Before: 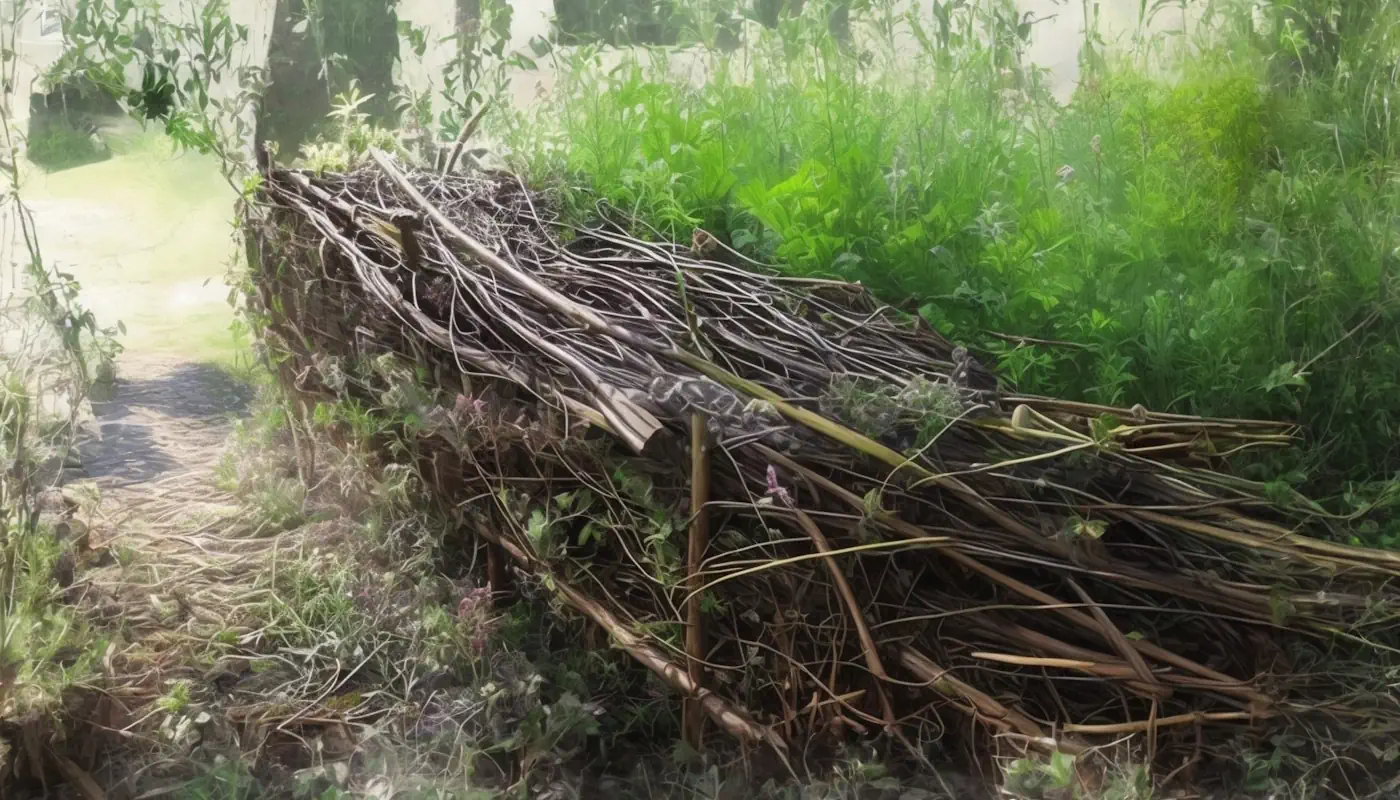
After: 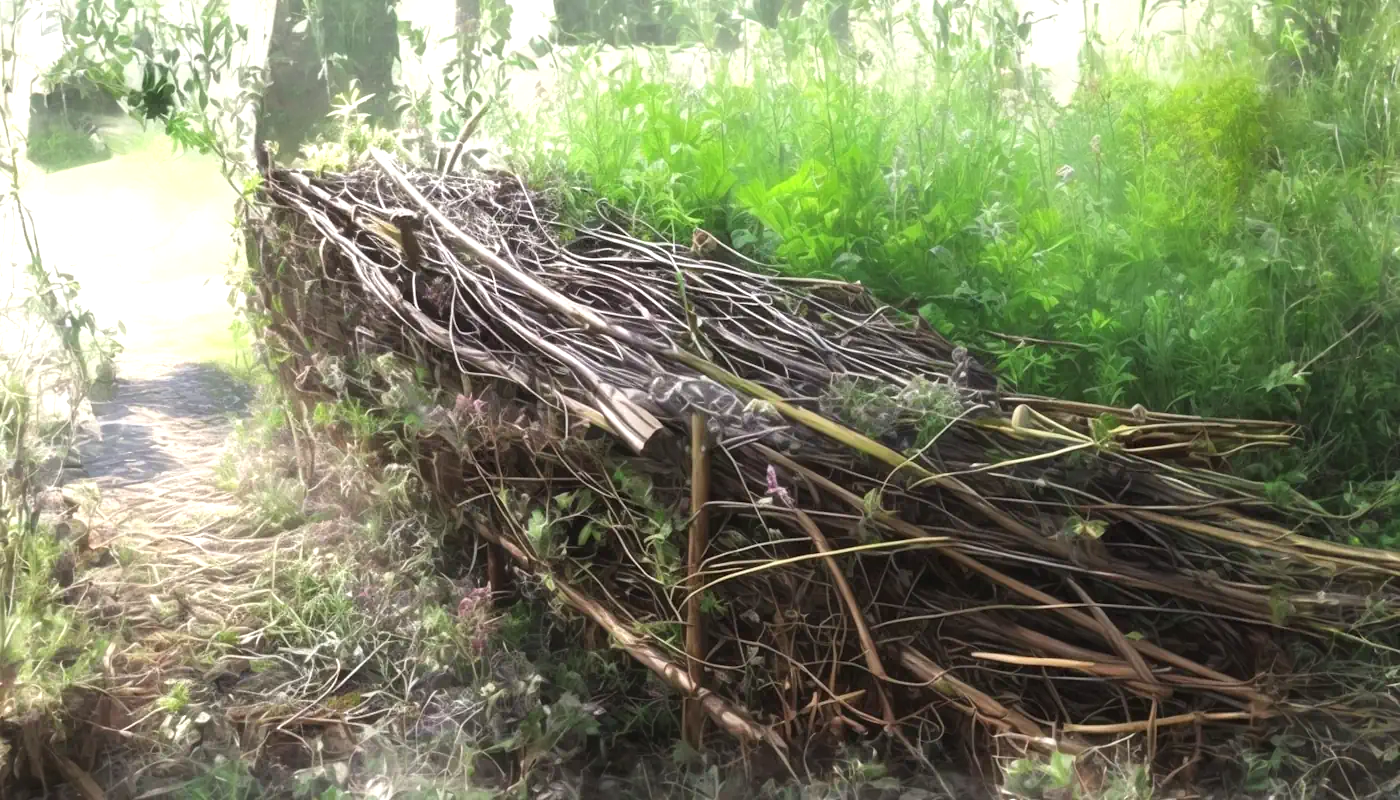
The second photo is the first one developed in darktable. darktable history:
exposure: black level correction 0, exposure 0.7 EV, compensate exposure bias true, compensate highlight preservation false
color balance: input saturation 99%
